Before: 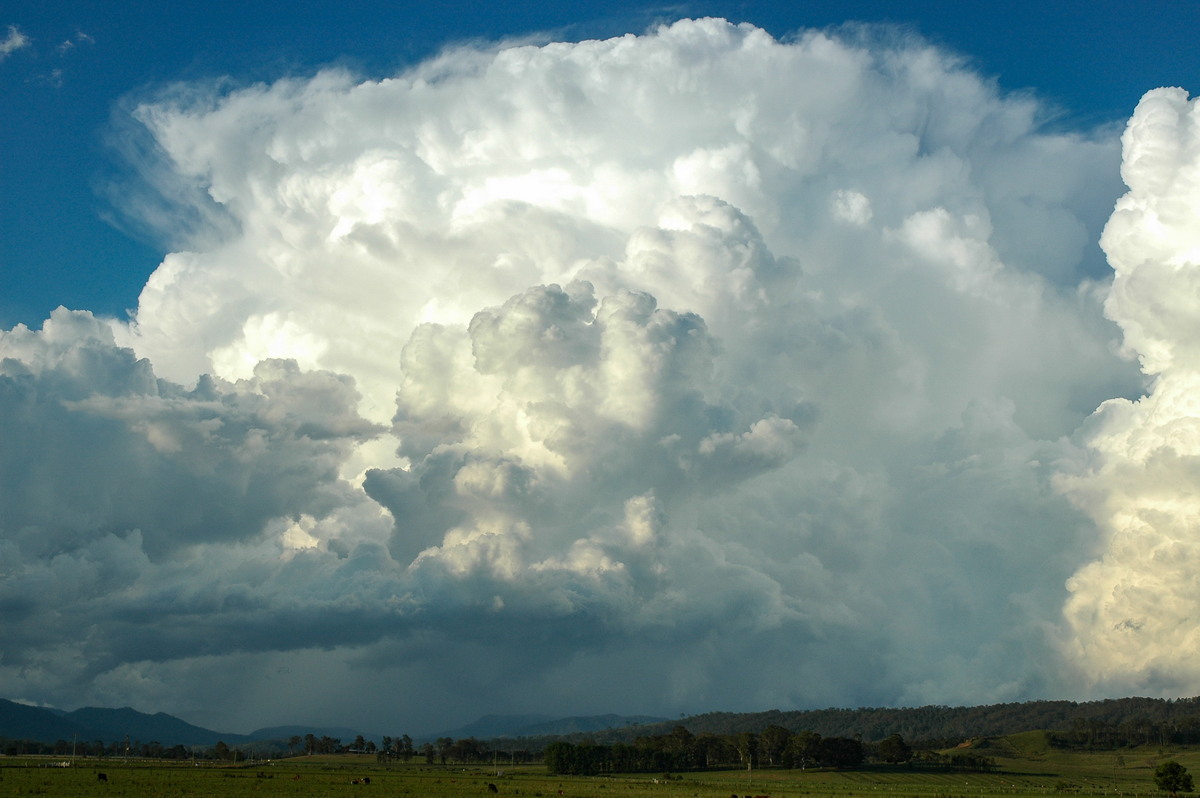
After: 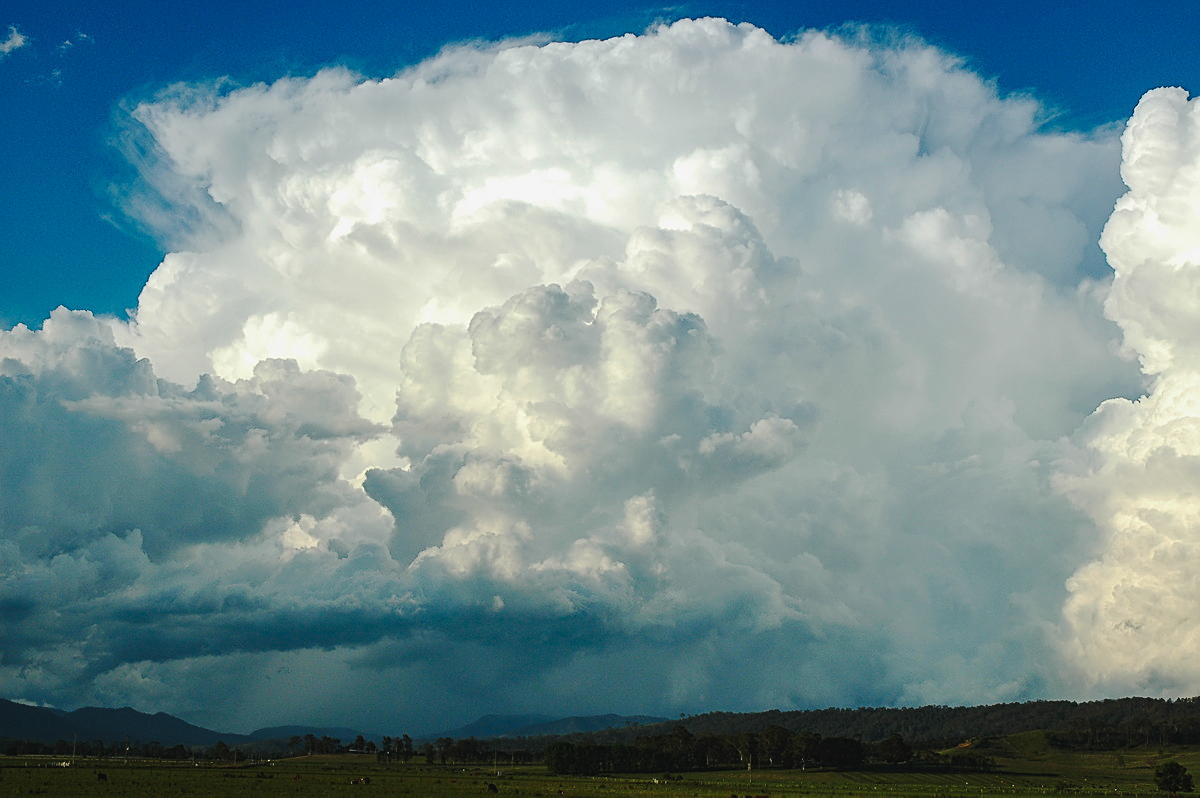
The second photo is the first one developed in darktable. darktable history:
tone curve: curves: ch0 [(0, 0.032) (0.094, 0.08) (0.265, 0.208) (0.41, 0.417) (0.485, 0.524) (0.638, 0.673) (0.845, 0.828) (0.994, 0.964)]; ch1 [(0, 0) (0.161, 0.092) (0.37, 0.302) (0.437, 0.456) (0.469, 0.482) (0.498, 0.504) (0.576, 0.583) (0.644, 0.638) (0.725, 0.765) (1, 1)]; ch2 [(0, 0) (0.352, 0.403) (0.45, 0.469) (0.502, 0.504) (0.54, 0.521) (0.589, 0.576) (1, 1)], preserve colors none
sharpen: on, module defaults
